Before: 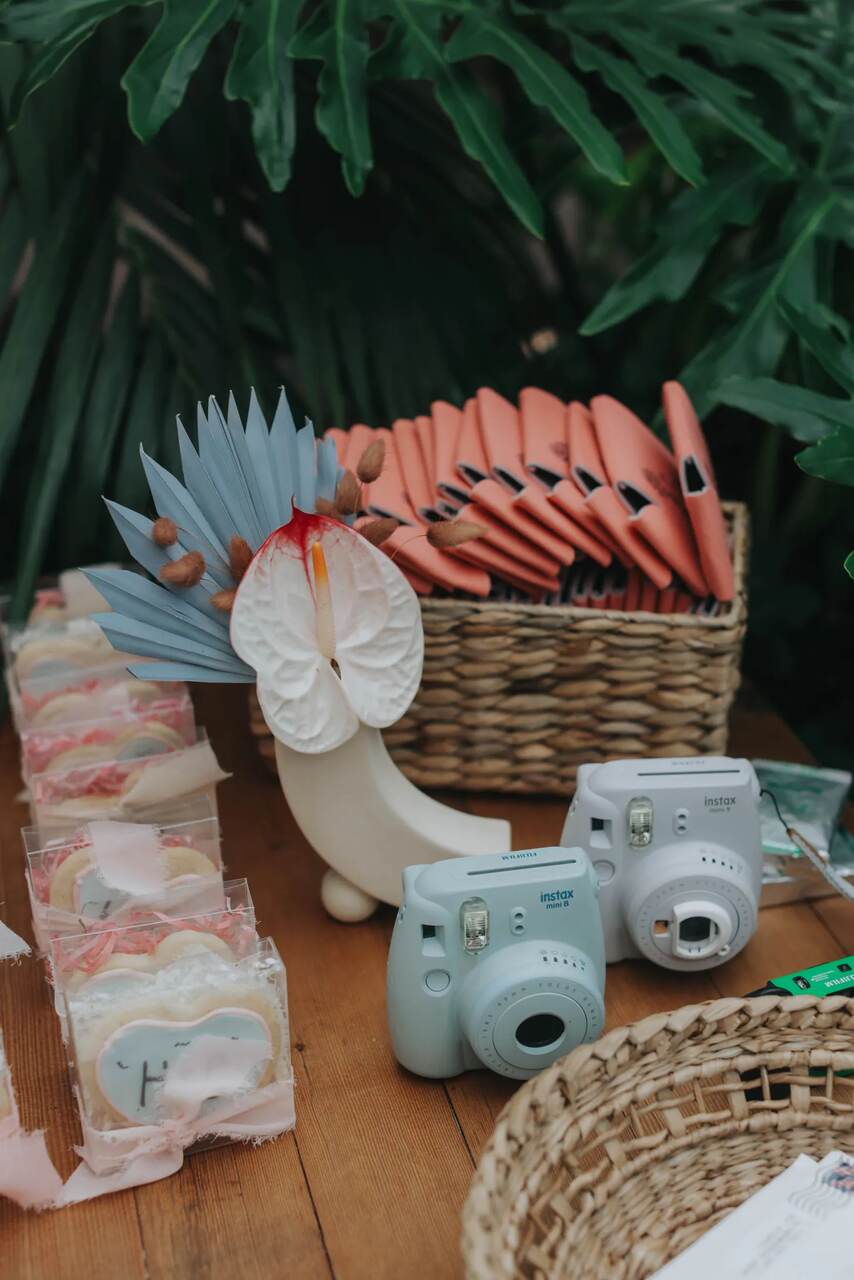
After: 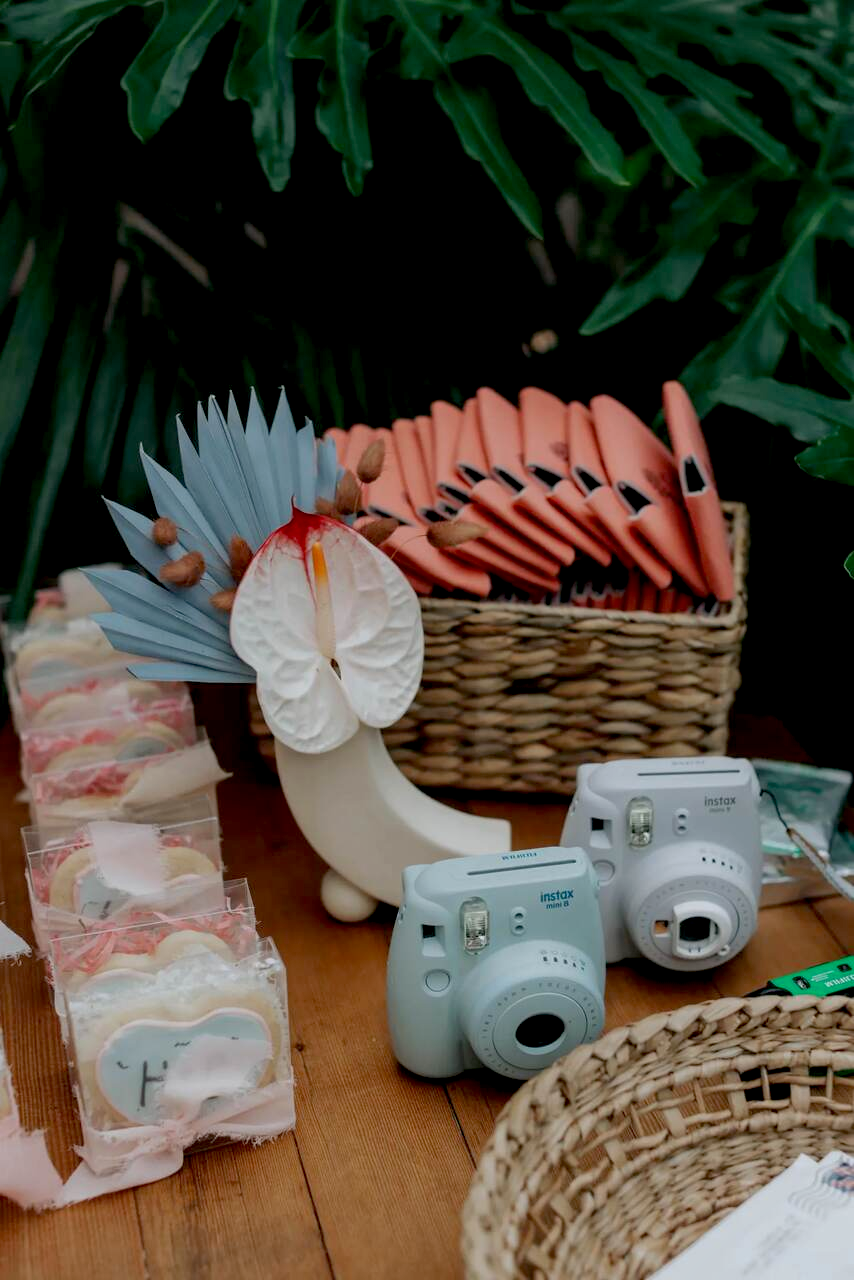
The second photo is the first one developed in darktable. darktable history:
tone equalizer: on, module defaults
exposure: black level correction 0.016, exposure -0.009 EV, compensate highlight preservation false
